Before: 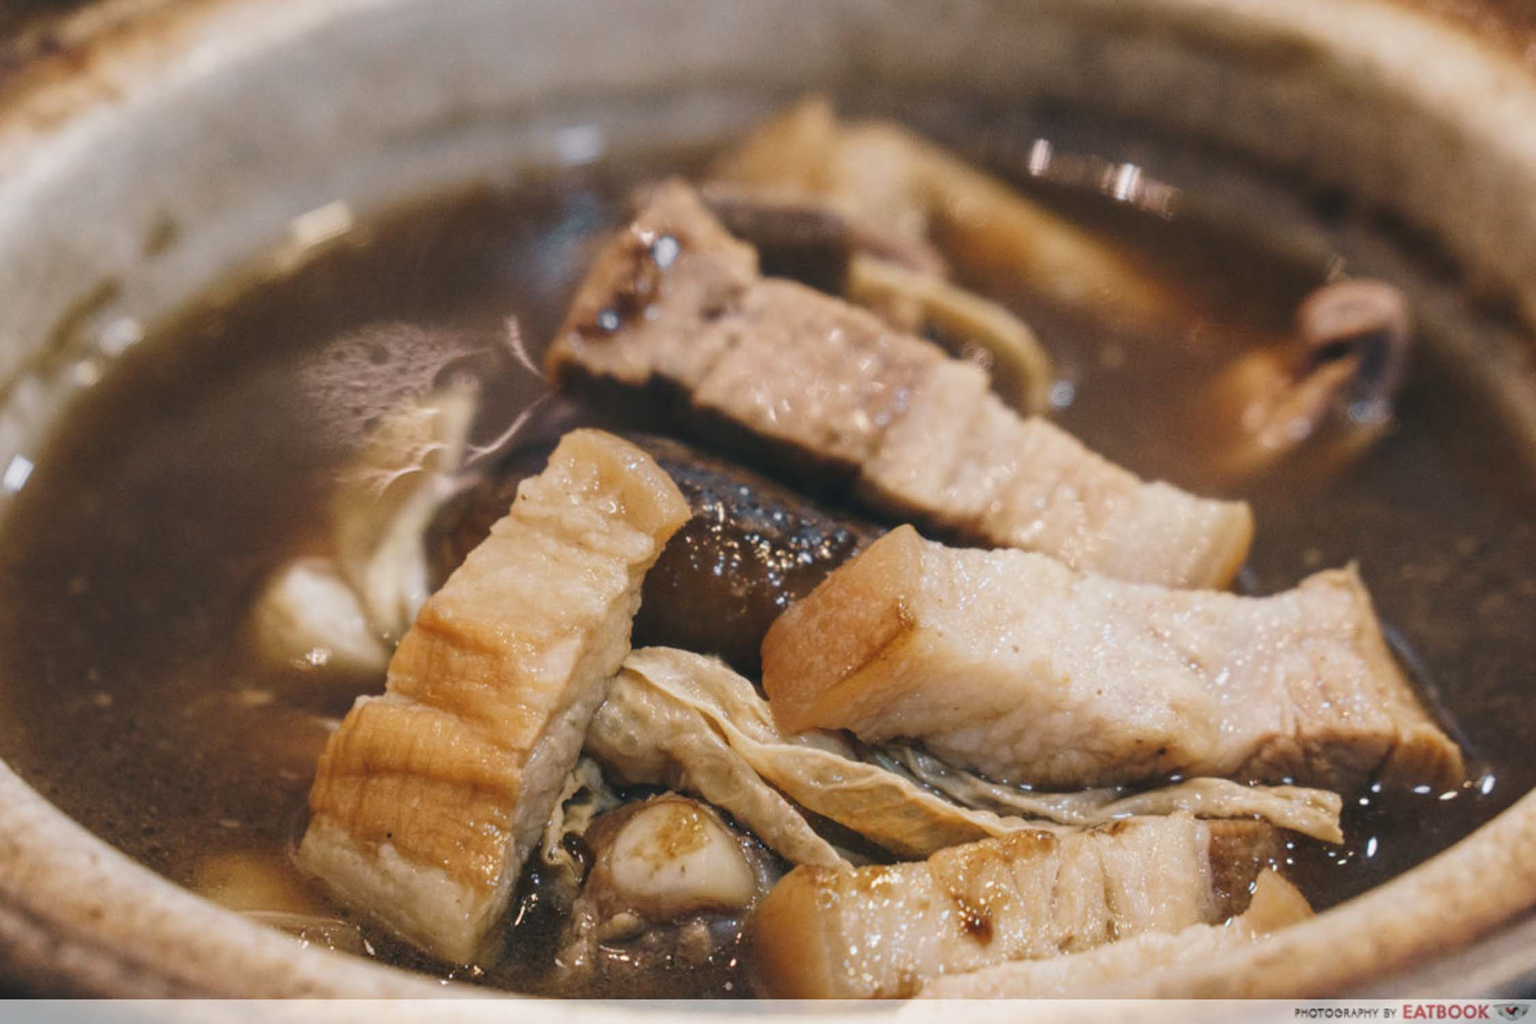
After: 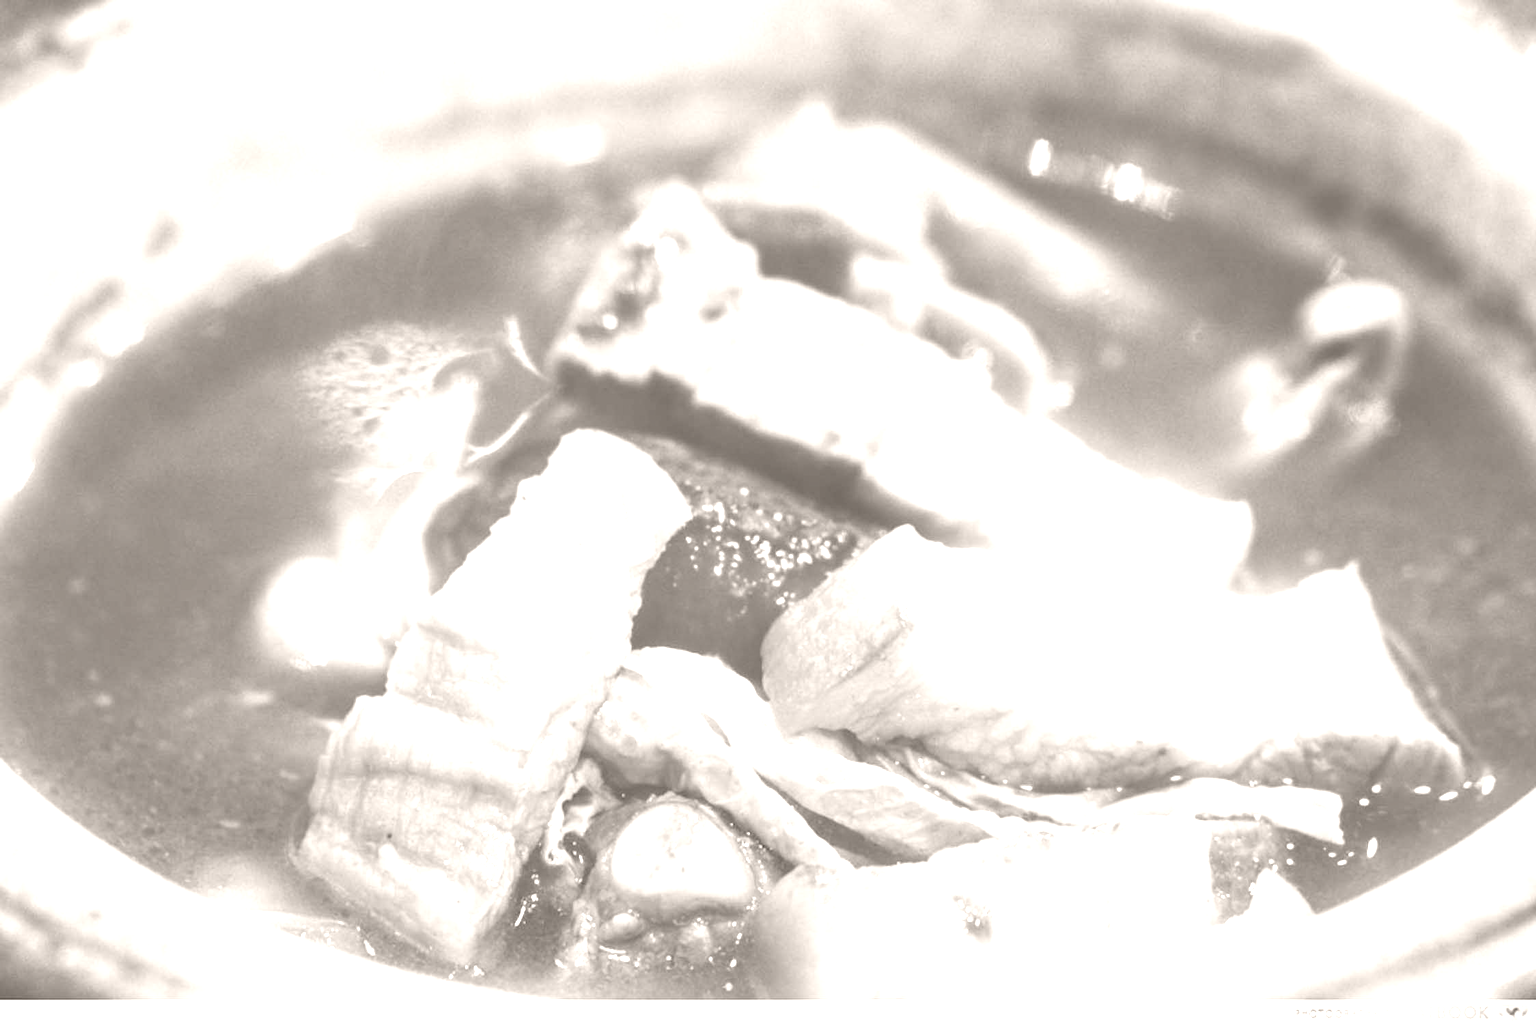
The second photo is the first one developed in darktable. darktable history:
colorize: hue 34.49°, saturation 35.33%, source mix 100%, lightness 55%, version 1
exposure: exposure 0.74 EV, compensate highlight preservation false
bloom: size 9%, threshold 100%, strength 7%
